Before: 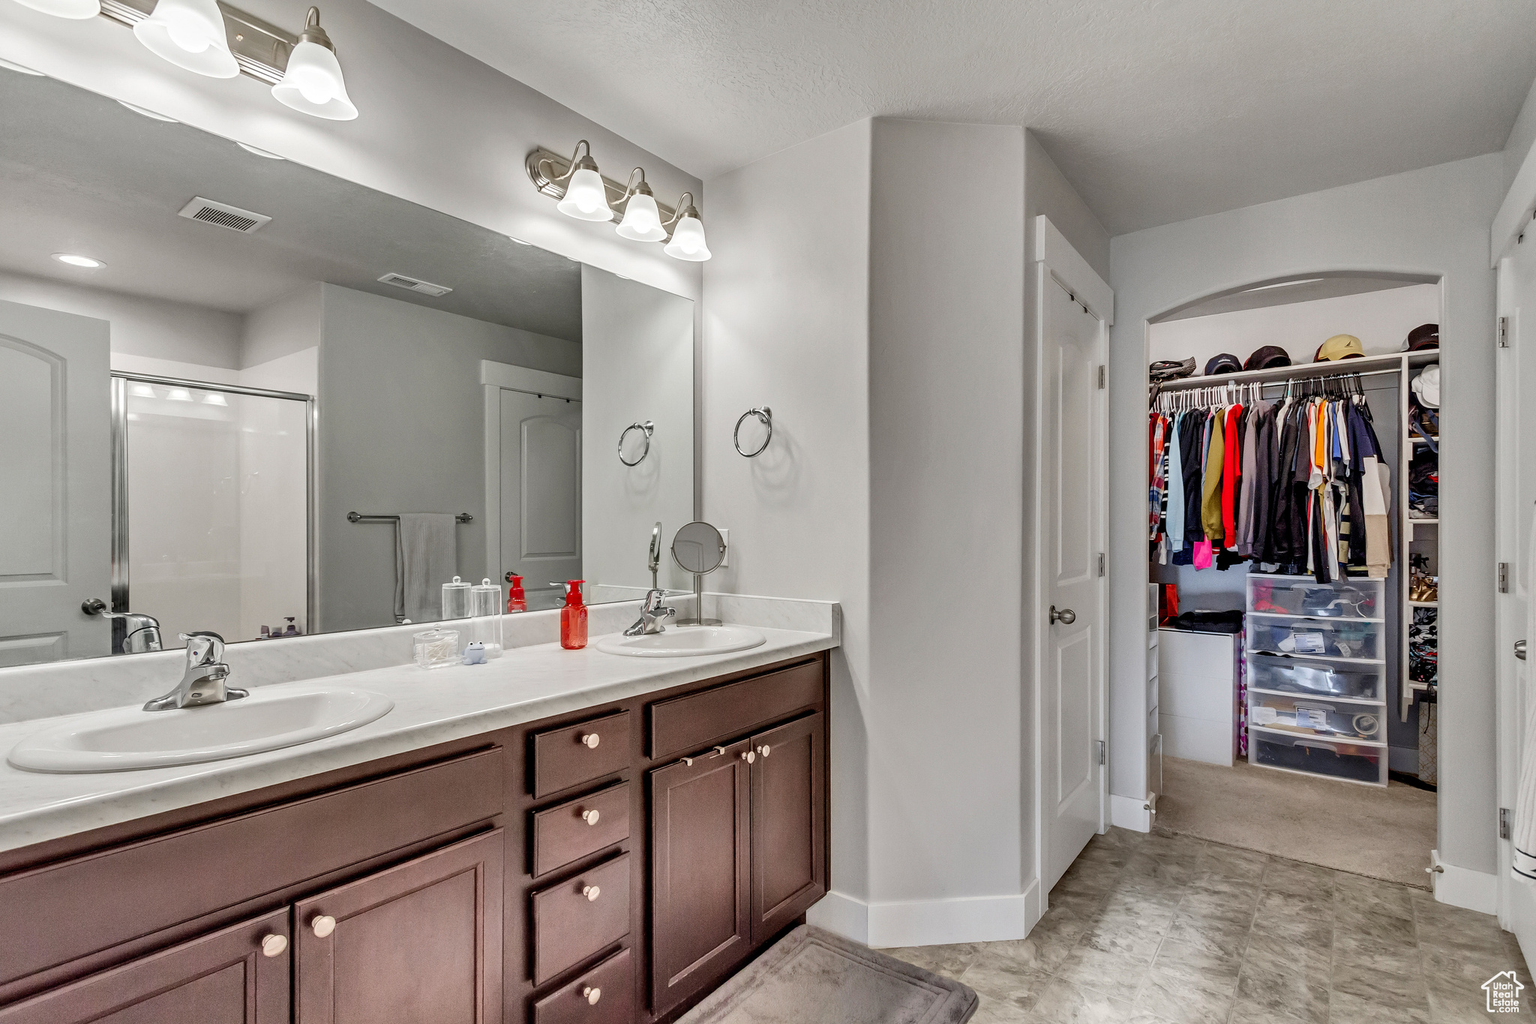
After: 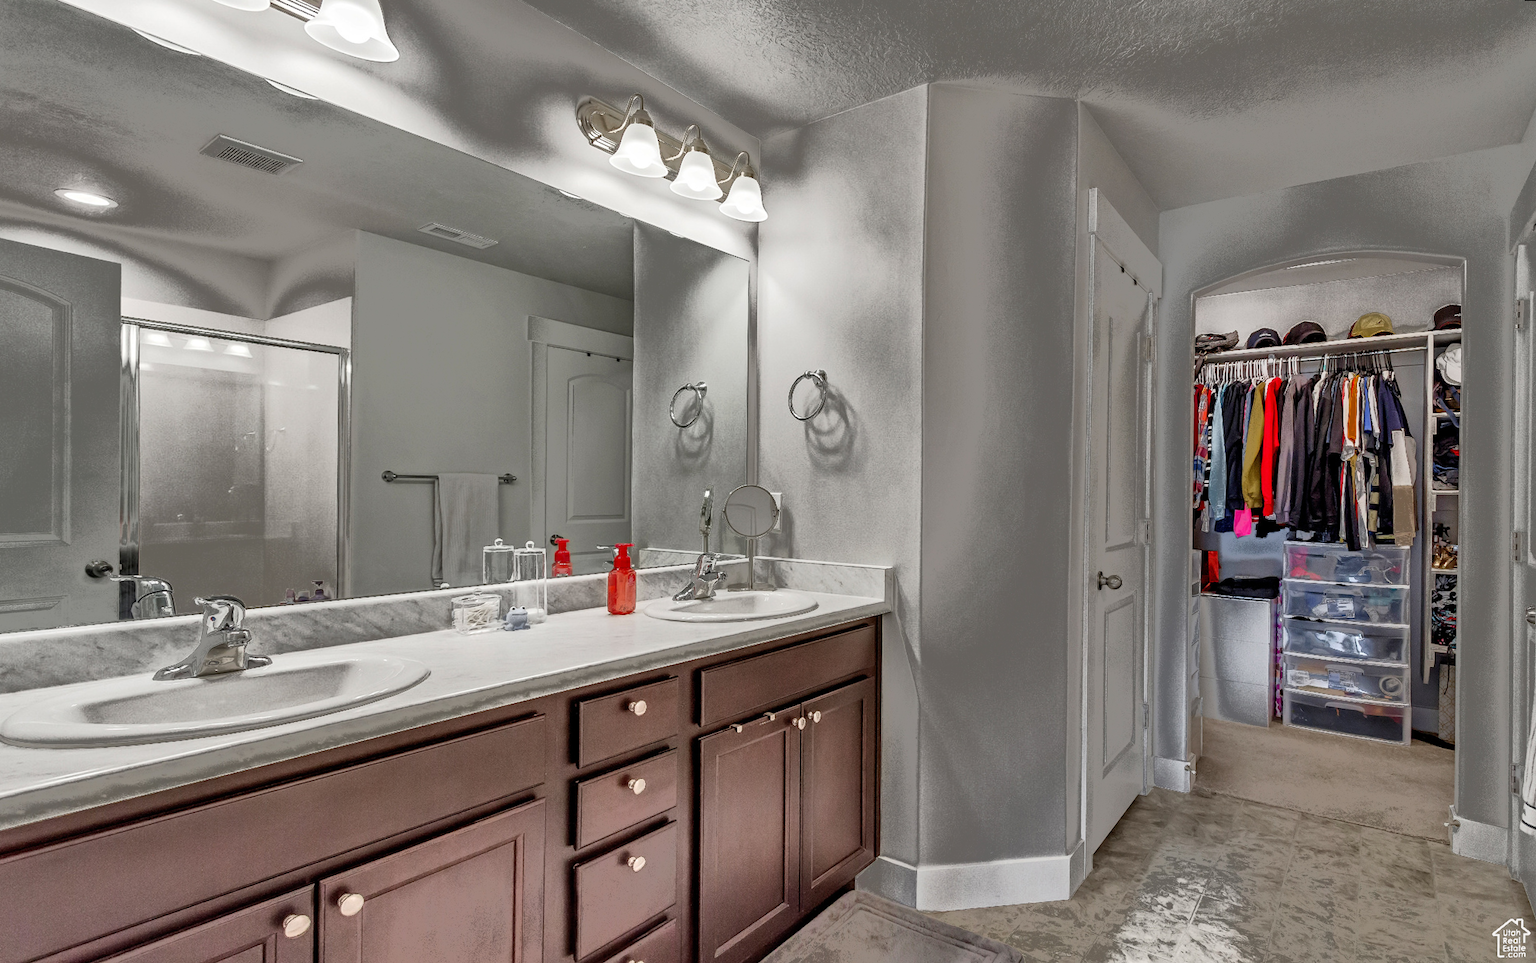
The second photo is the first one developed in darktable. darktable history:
rotate and perspective: rotation 0.679°, lens shift (horizontal) 0.136, crop left 0.009, crop right 0.991, crop top 0.078, crop bottom 0.95
fill light: exposure -0.73 EV, center 0.69, width 2.2
